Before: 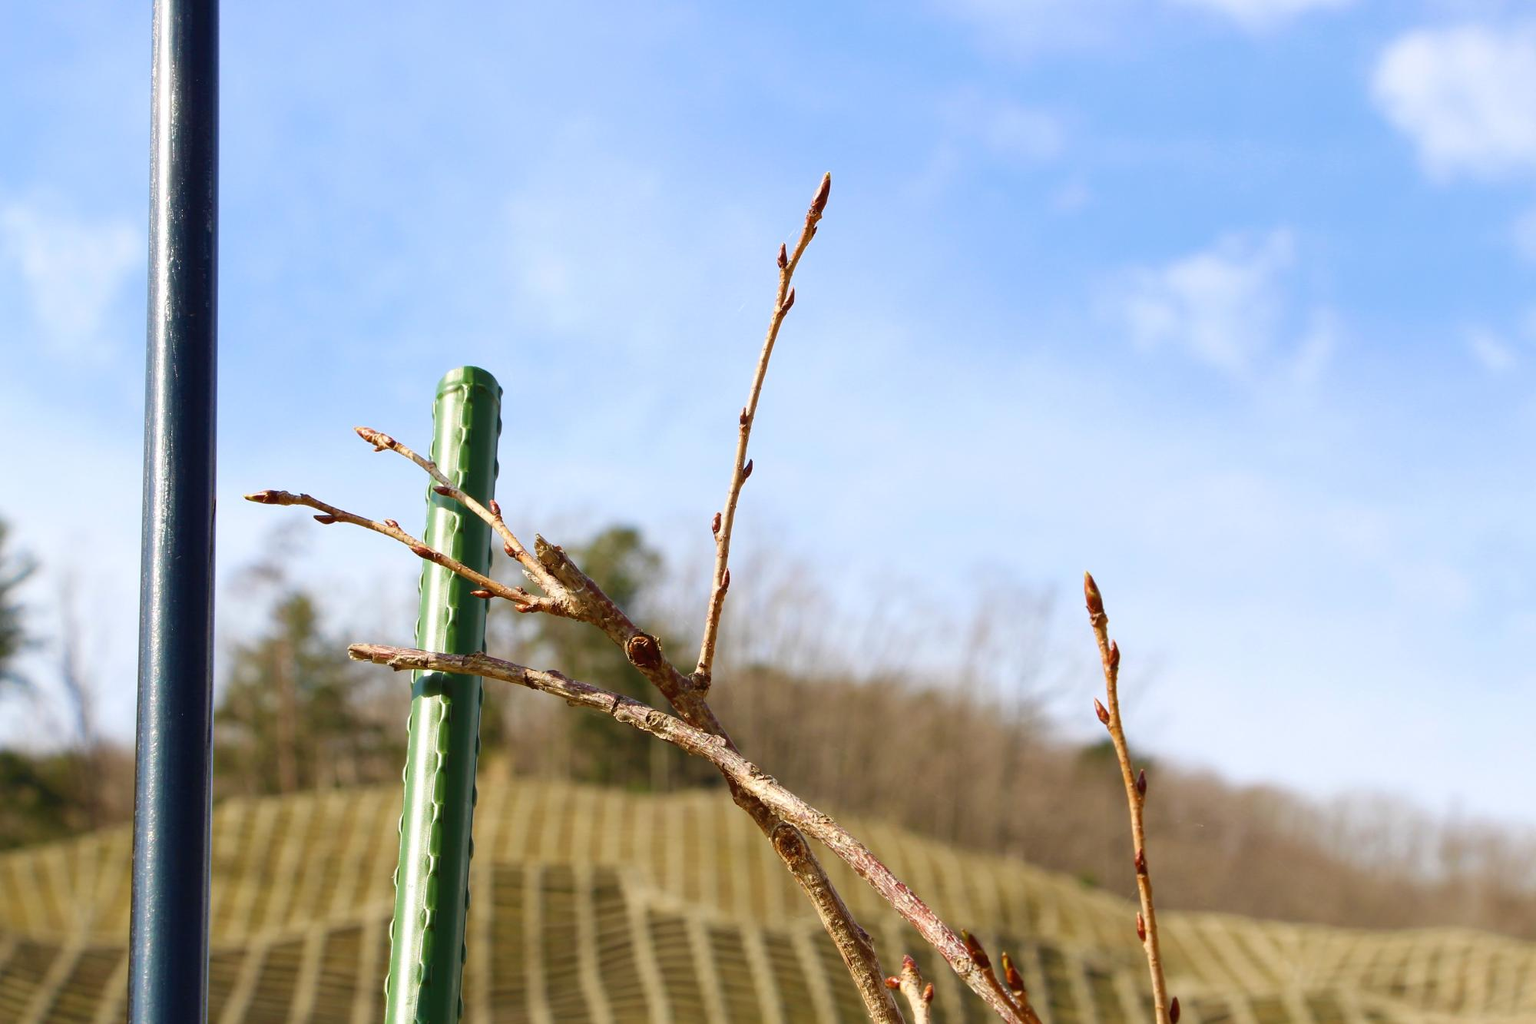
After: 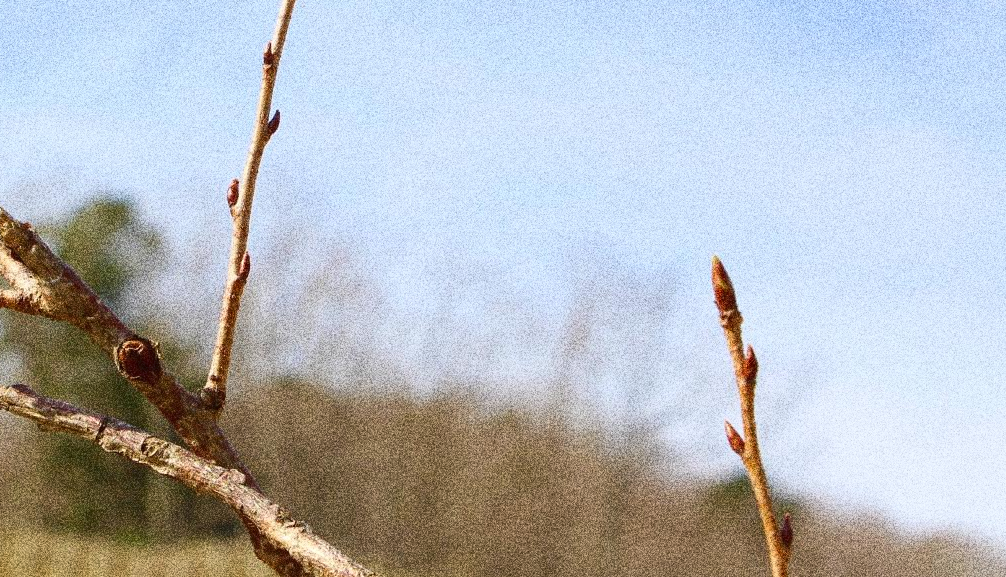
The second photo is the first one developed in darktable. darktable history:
crop: left 35.03%, top 36.625%, right 14.663%, bottom 20.057%
grain: coarseness 30.02 ISO, strength 100%
